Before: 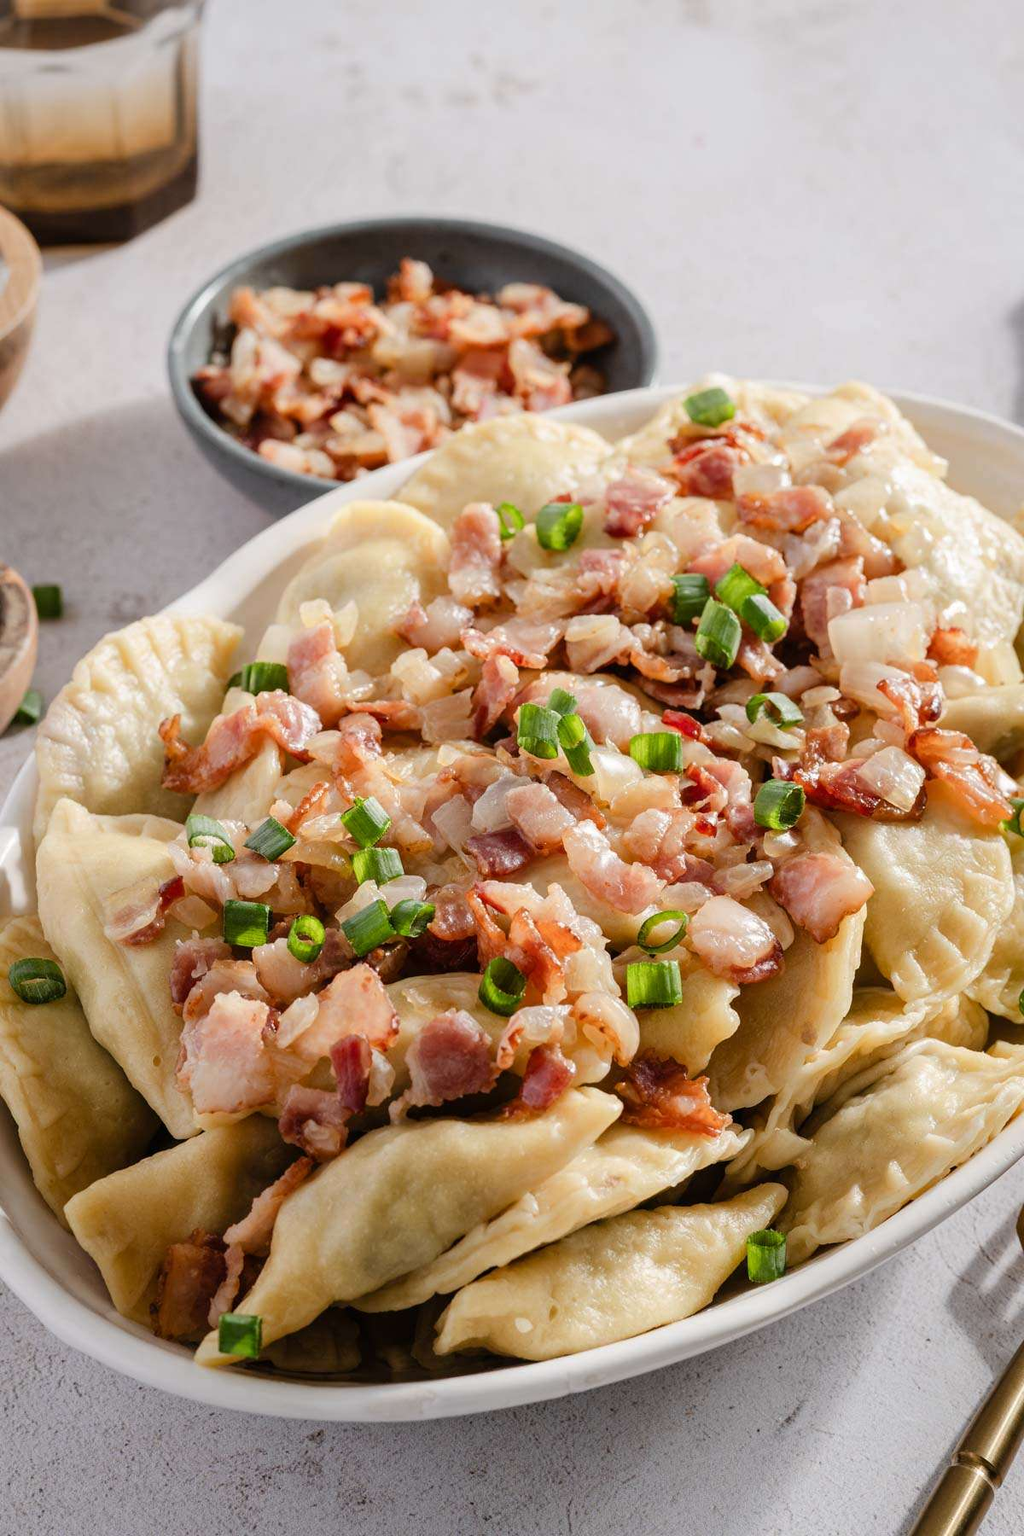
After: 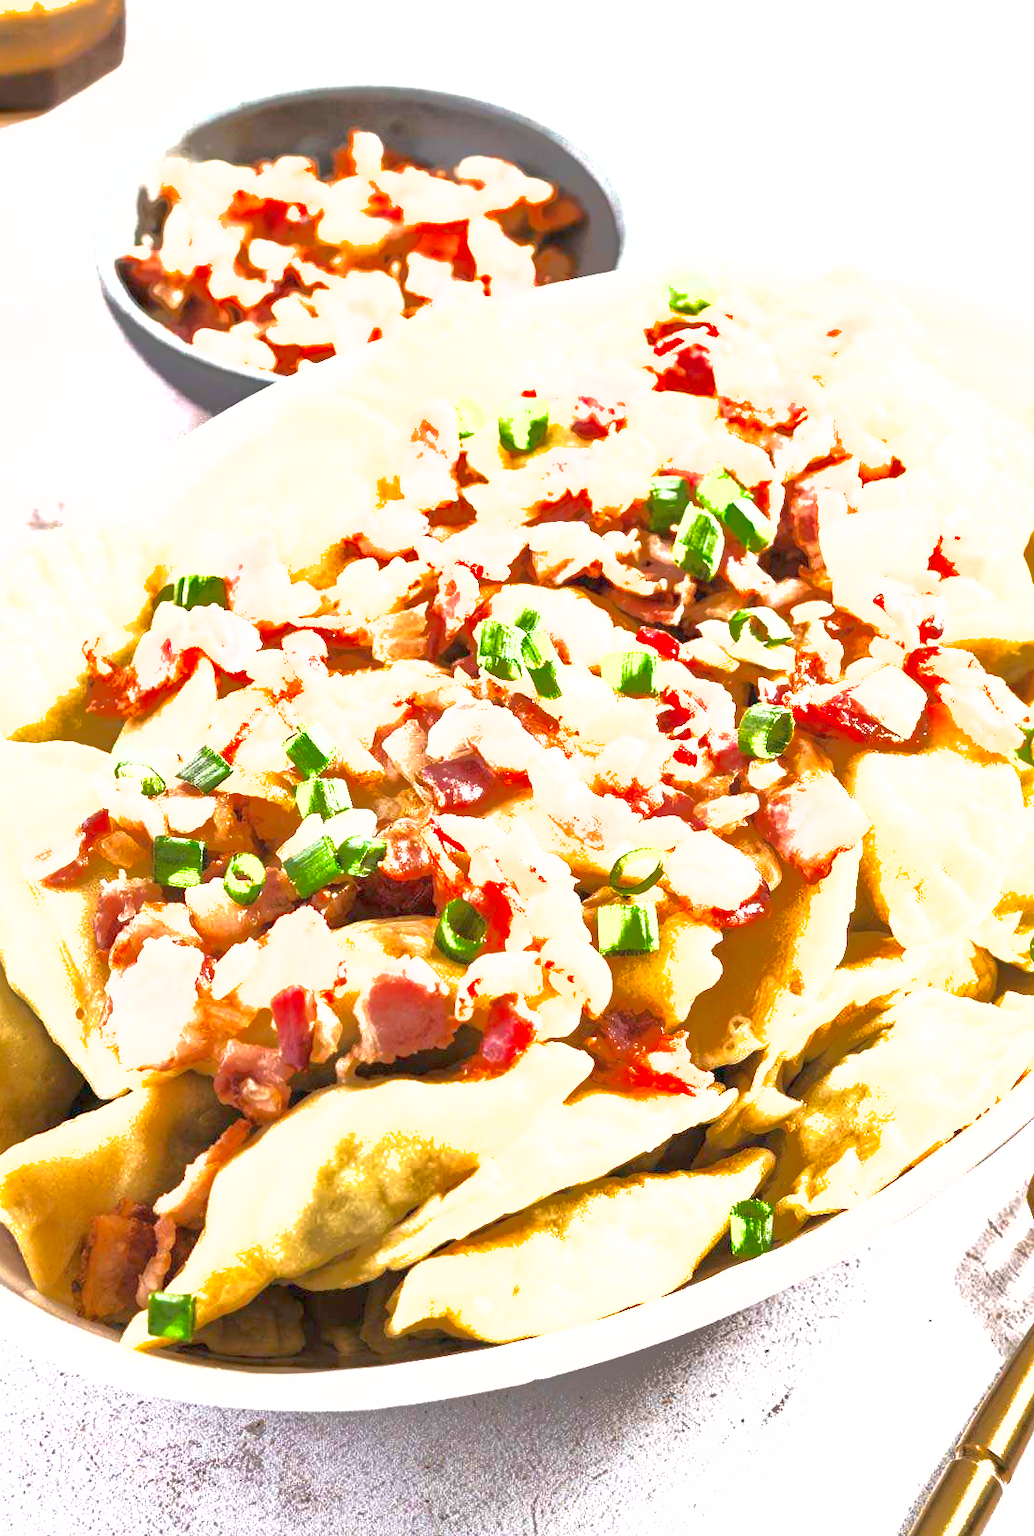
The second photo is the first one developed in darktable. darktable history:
crop and rotate: left 8.262%, top 9.226%
exposure: exposure 2.04 EV, compensate highlight preservation false
shadows and highlights: highlights -60
